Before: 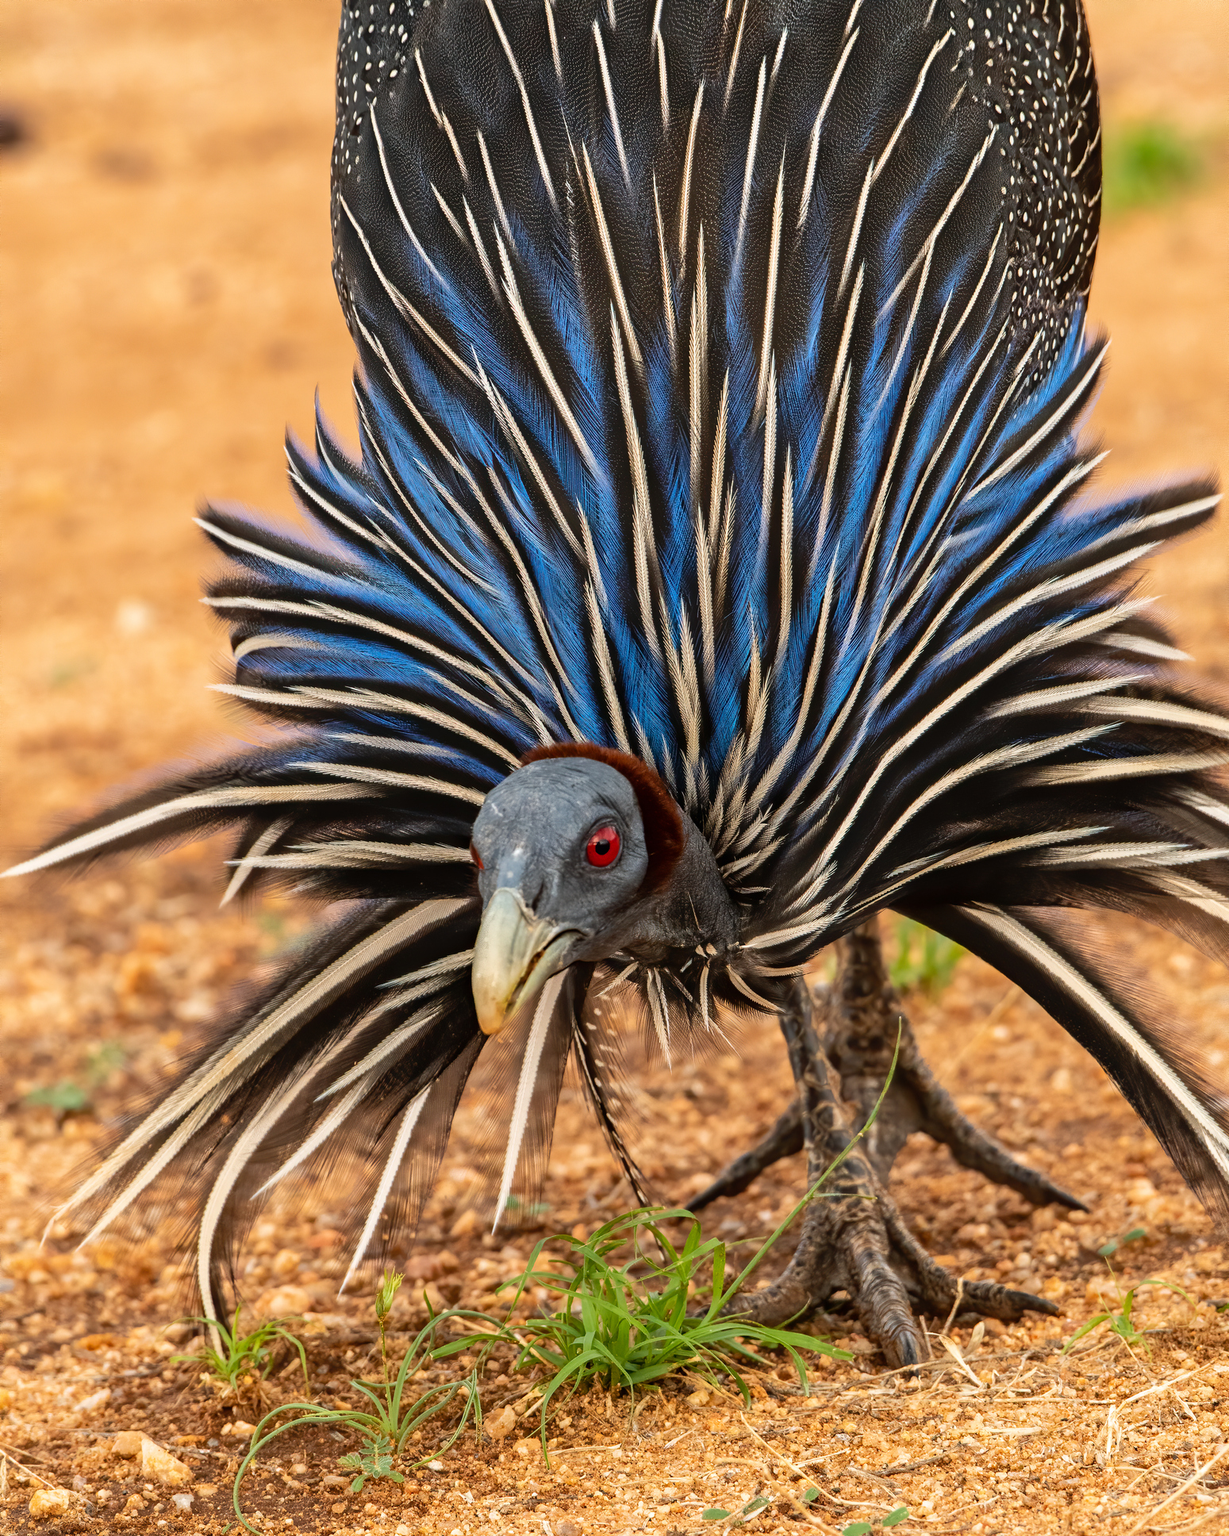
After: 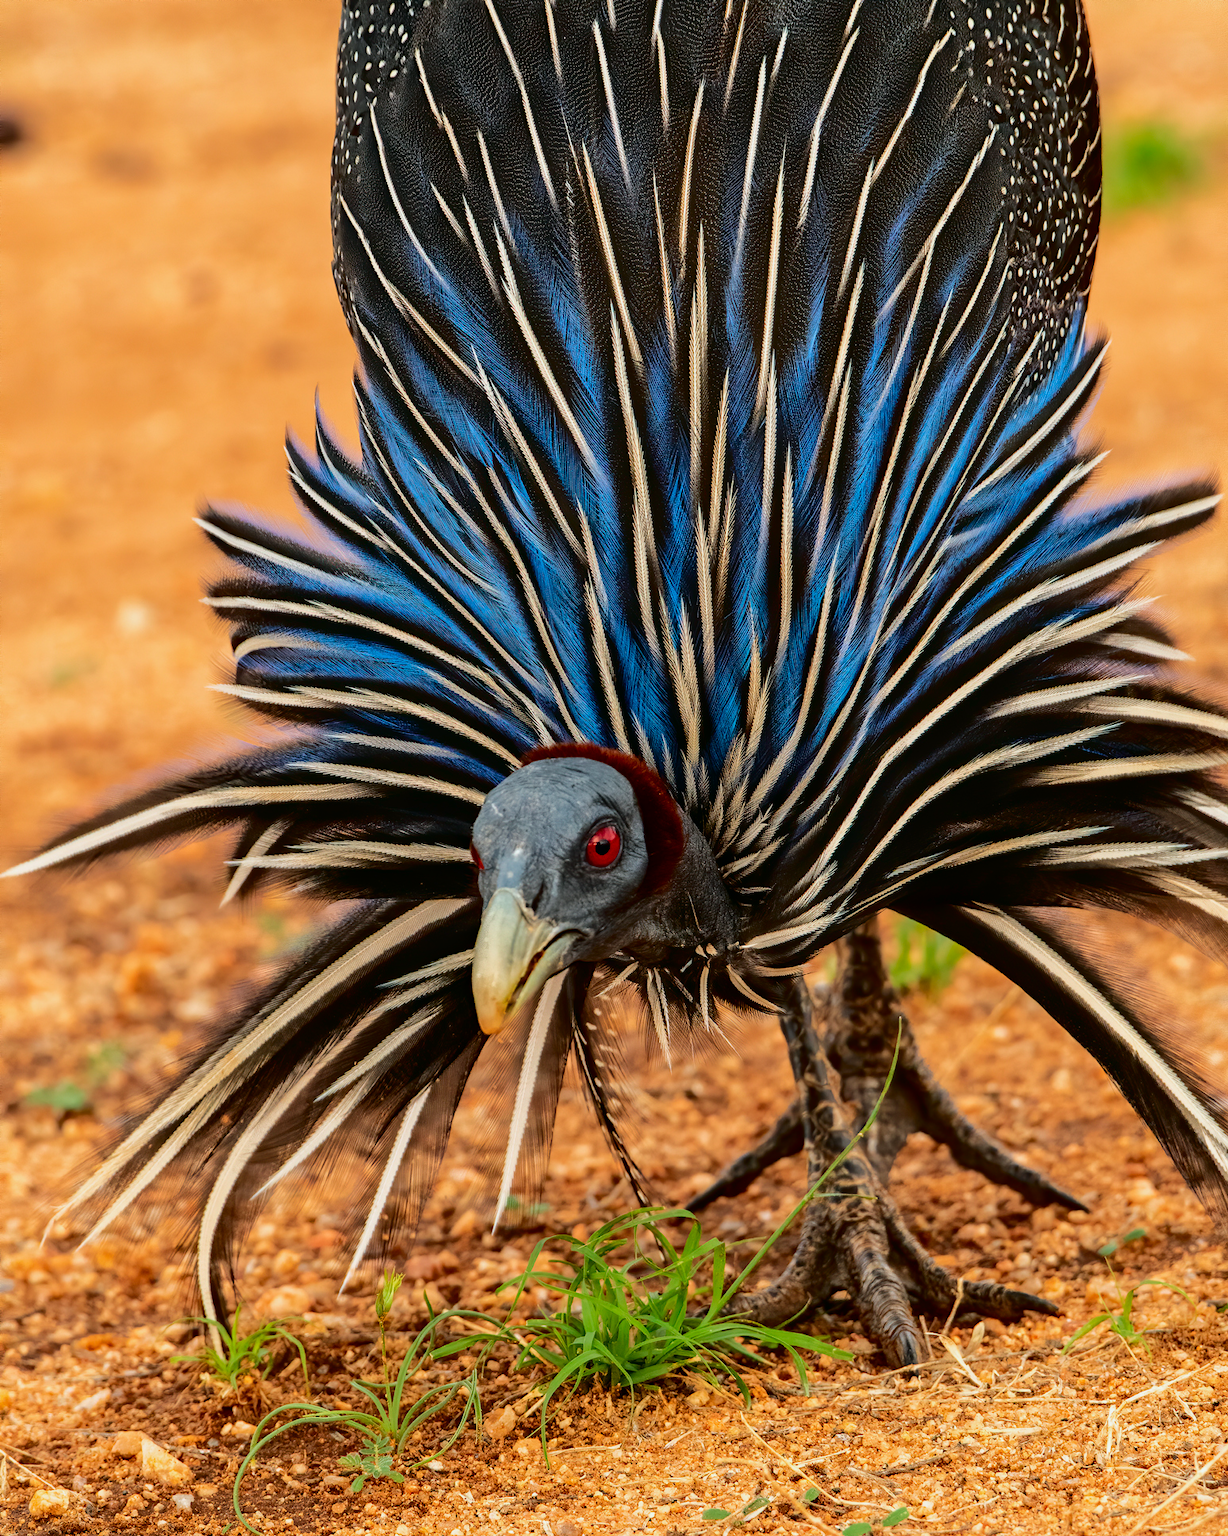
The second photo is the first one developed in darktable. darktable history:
tone curve: curves: ch0 [(0, 0) (0.181, 0.087) (0.498, 0.485) (0.78, 0.742) (0.993, 0.954)]; ch1 [(0, 0) (0.311, 0.149) (0.395, 0.349) (0.488, 0.477) (0.612, 0.641) (1, 1)]; ch2 [(0, 0) (0.5, 0.5) (0.638, 0.667) (1, 1)], color space Lab, independent channels, preserve colors none
